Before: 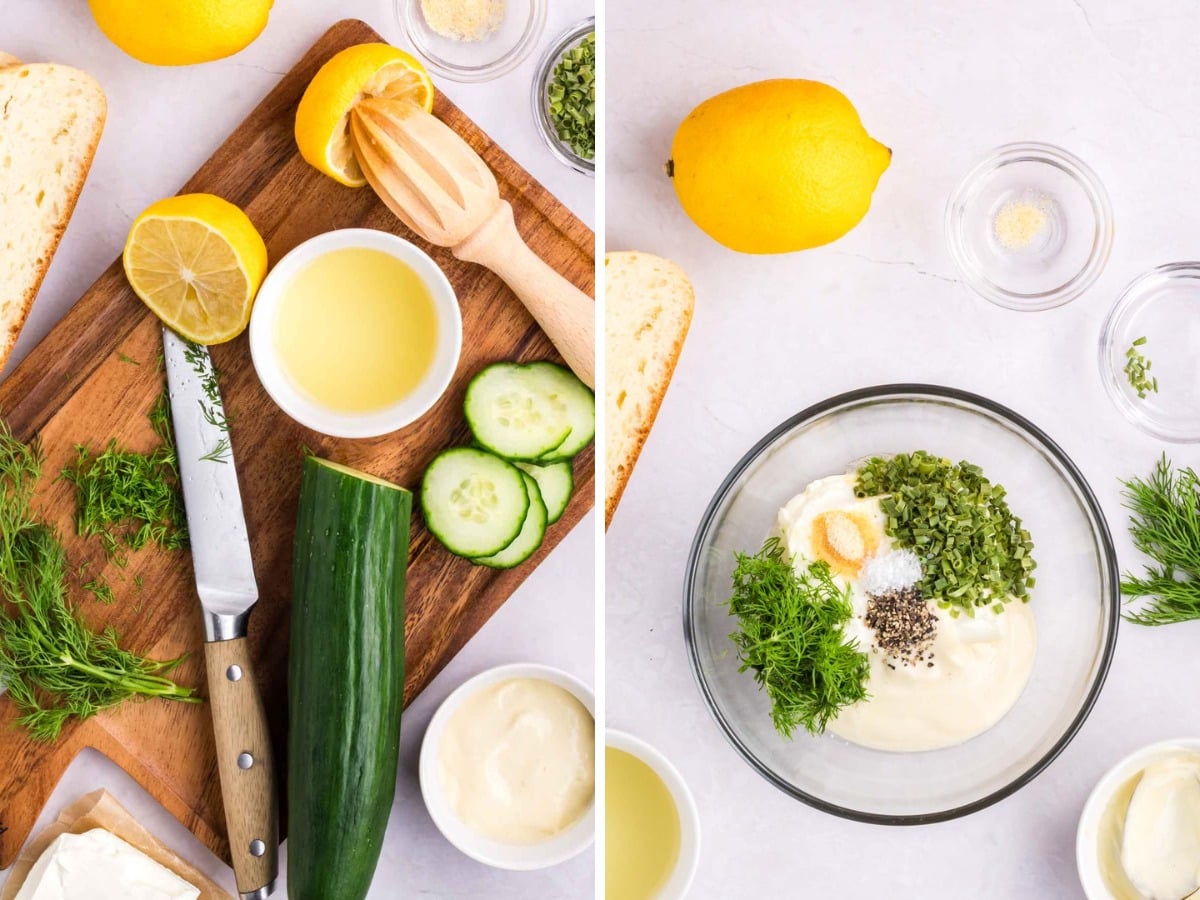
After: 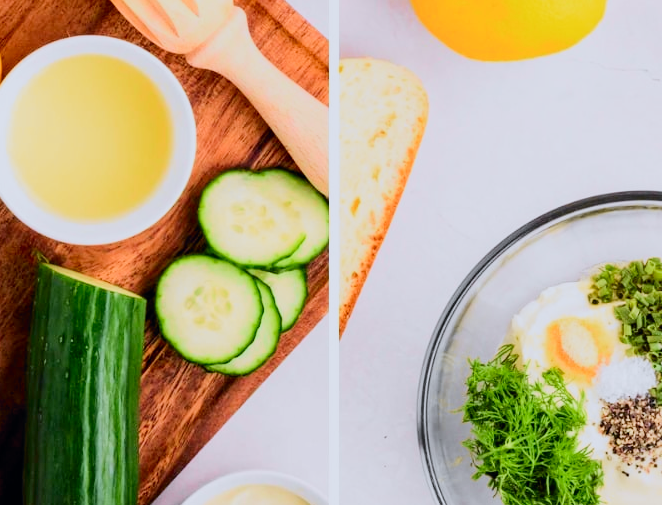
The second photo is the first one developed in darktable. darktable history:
tone curve: curves: ch0 [(0, 0) (0.071, 0.047) (0.266, 0.26) (0.491, 0.552) (0.753, 0.818) (1, 0.983)]; ch1 [(0, 0) (0.346, 0.307) (0.408, 0.369) (0.463, 0.443) (0.482, 0.493) (0.502, 0.5) (0.517, 0.518) (0.546, 0.576) (0.588, 0.643) (0.651, 0.709) (1, 1)]; ch2 [(0, 0) (0.346, 0.34) (0.434, 0.46) (0.485, 0.494) (0.5, 0.494) (0.517, 0.503) (0.535, 0.545) (0.583, 0.624) (0.625, 0.678) (1, 1)], color space Lab, independent channels, preserve colors none
crop and rotate: left 22.241%, top 21.528%, right 22.569%, bottom 22.264%
filmic rgb: black relative exposure -7.65 EV, white relative exposure 4.56 EV, threshold 5.98 EV, hardness 3.61, enable highlight reconstruction true
color correction: highlights a* -0.076, highlights b* -5.73, shadows a* -0.132, shadows b* -0.105
